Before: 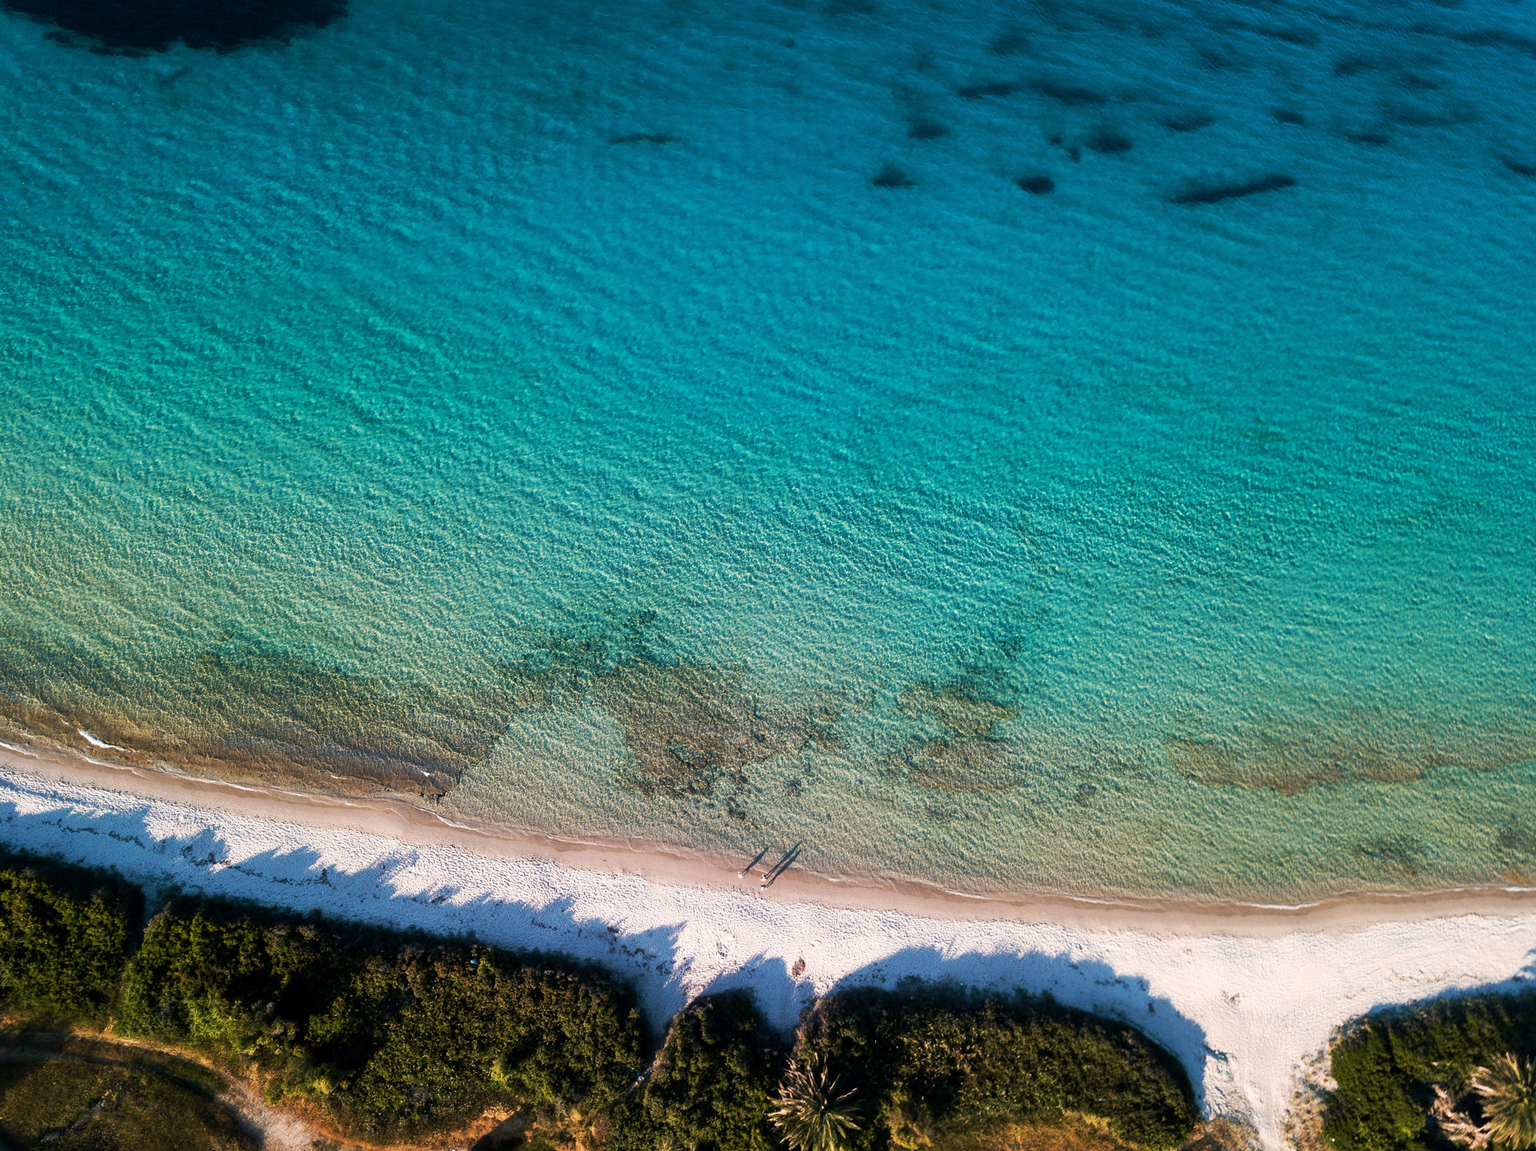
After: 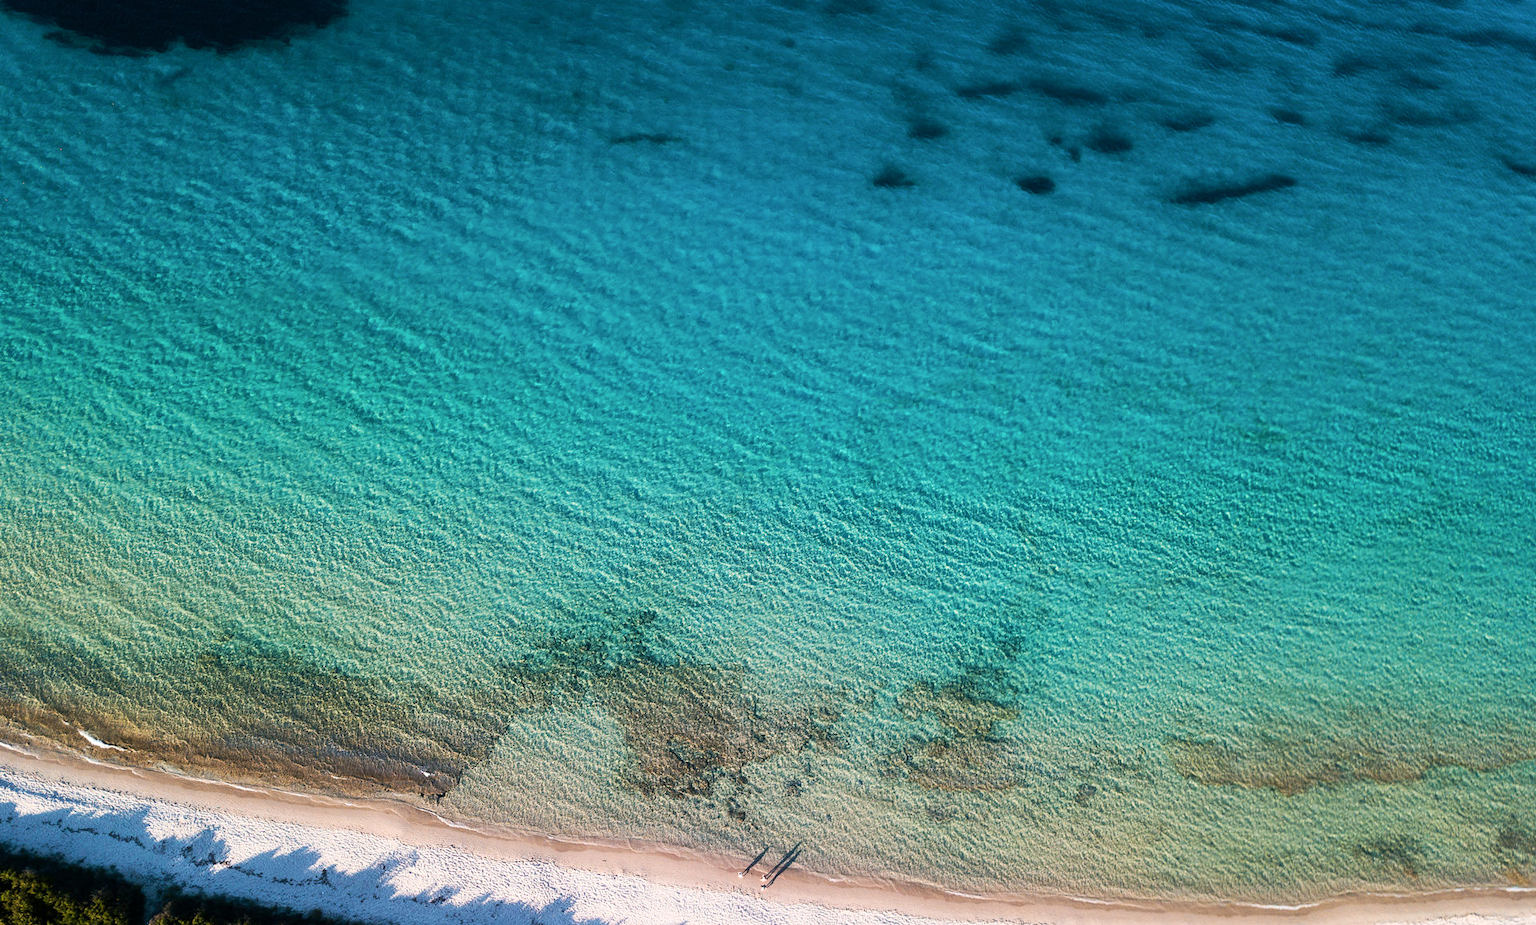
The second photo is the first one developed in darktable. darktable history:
crop: bottom 19.55%
contrast brightness saturation: contrast 0.154, brightness 0.049
